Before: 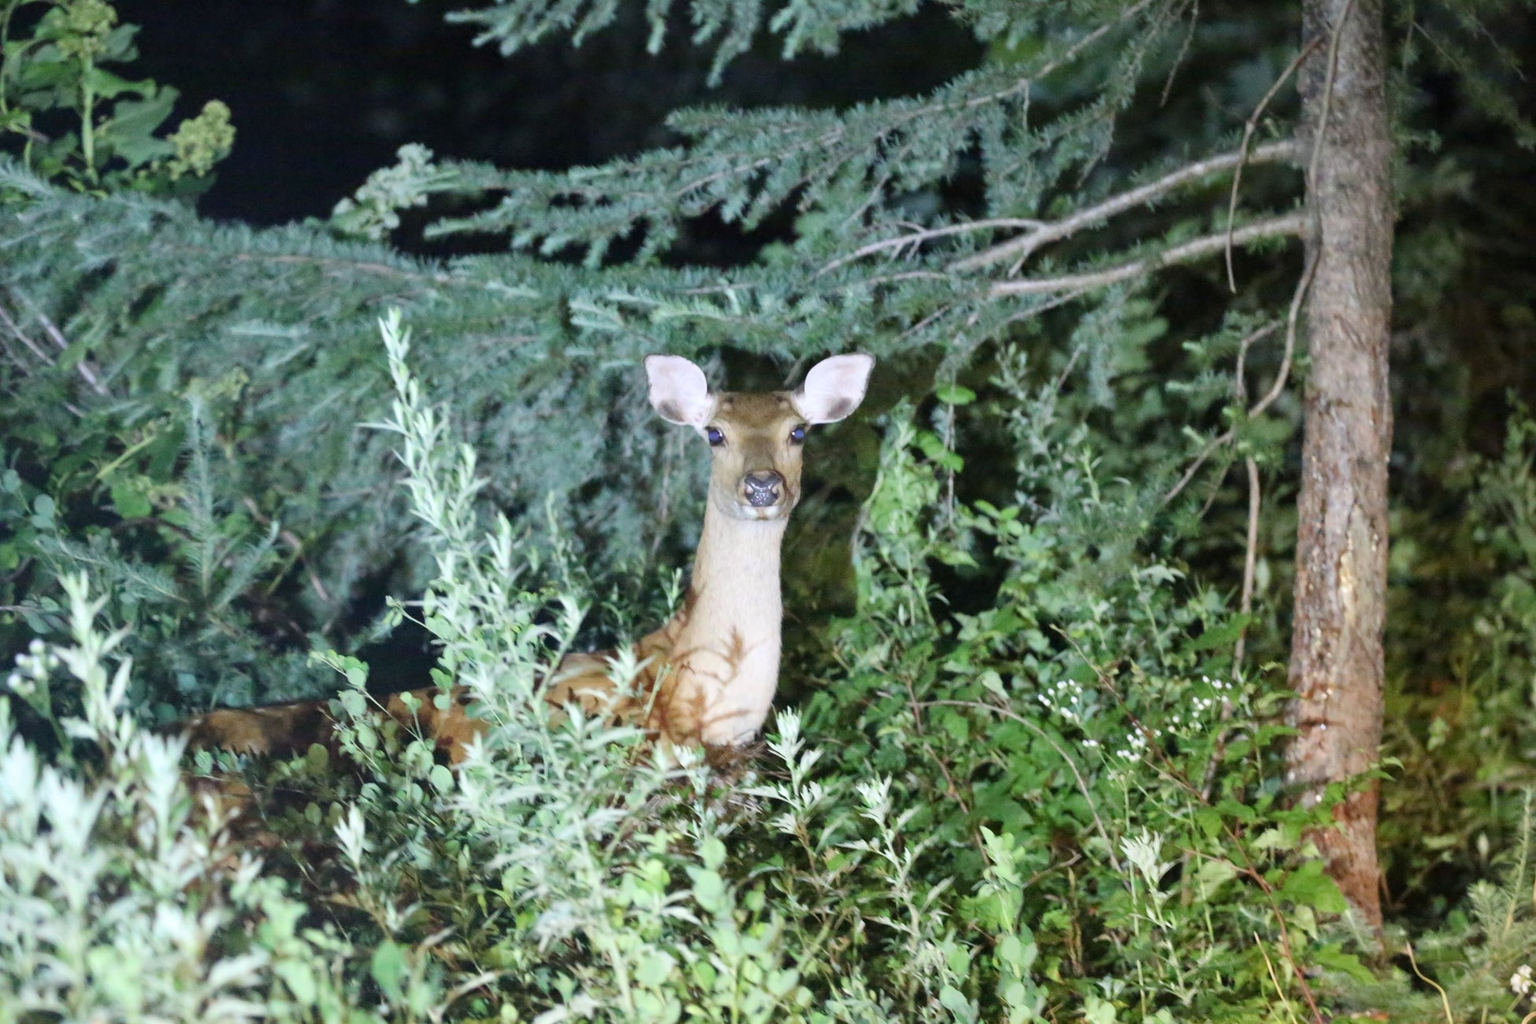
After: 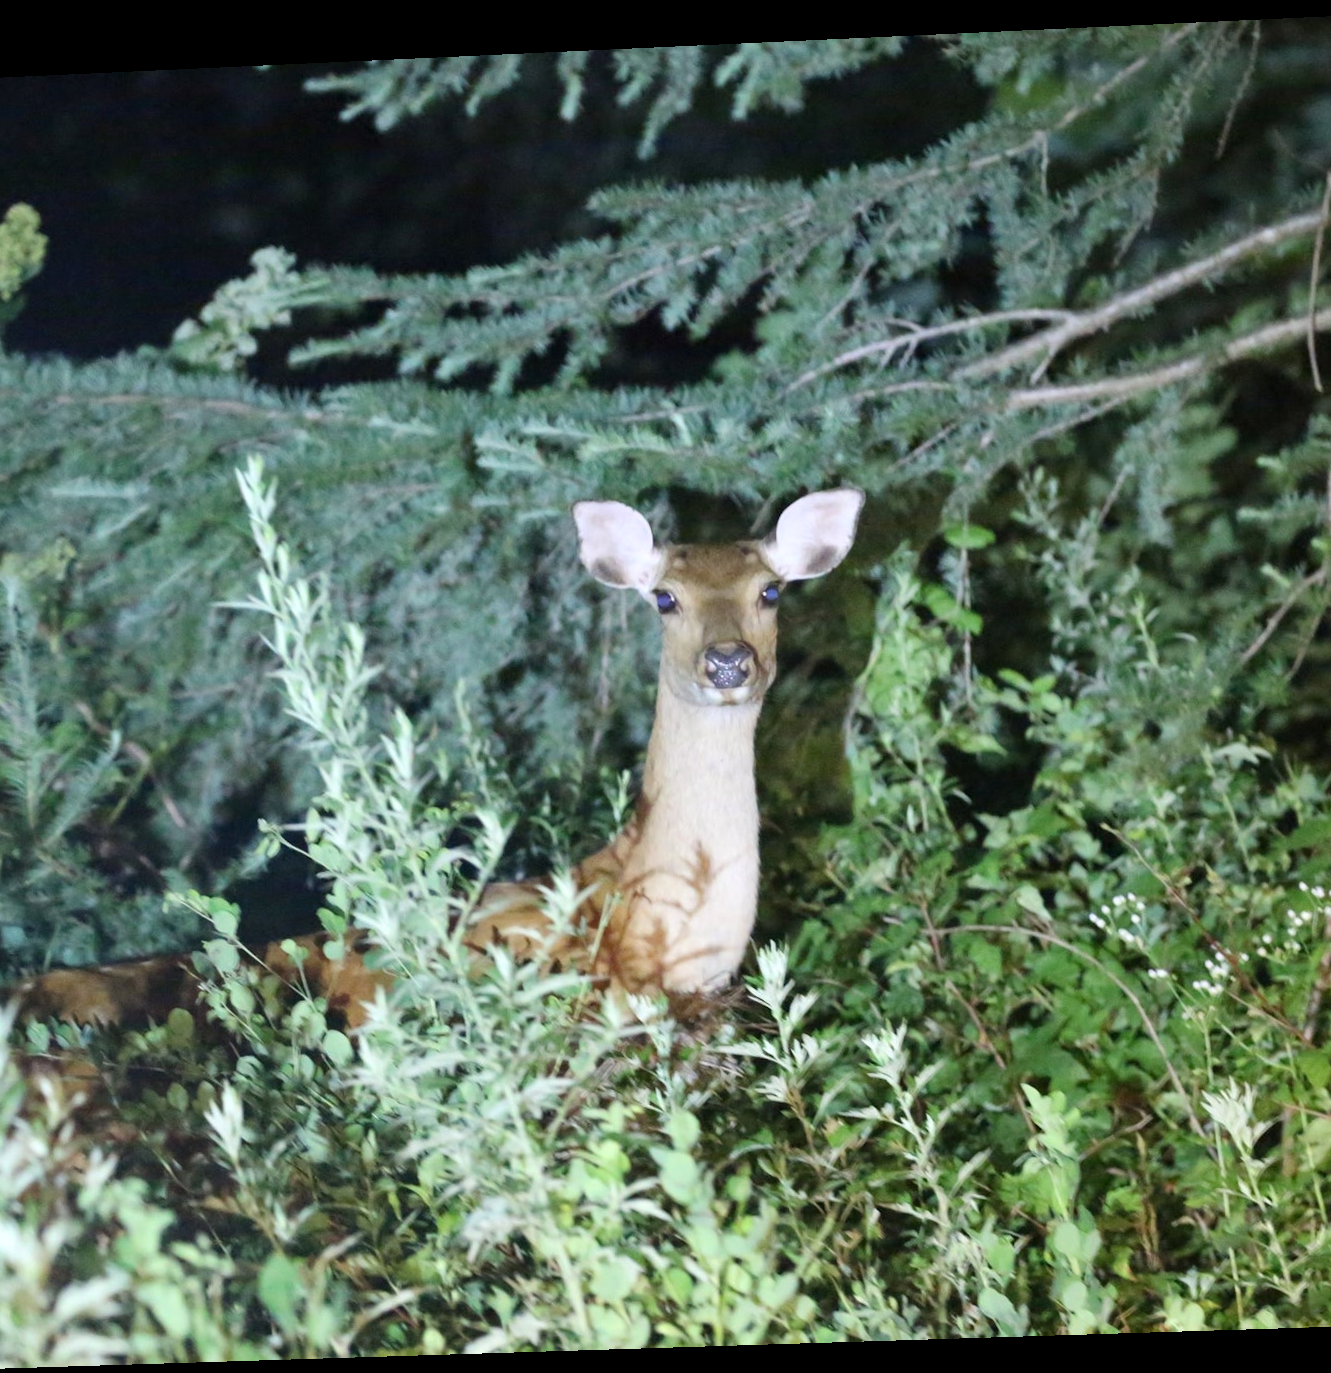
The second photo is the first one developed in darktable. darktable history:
rotate and perspective: rotation -2.22°, lens shift (horizontal) -0.022, automatic cropping off
crop and rotate: left 12.648%, right 20.685%
color zones: curves: ch0 [(0.068, 0.464) (0.25, 0.5) (0.48, 0.508) (0.75, 0.536) (0.886, 0.476) (0.967, 0.456)]; ch1 [(0.066, 0.456) (0.25, 0.5) (0.616, 0.508) (0.746, 0.56) (0.934, 0.444)]
